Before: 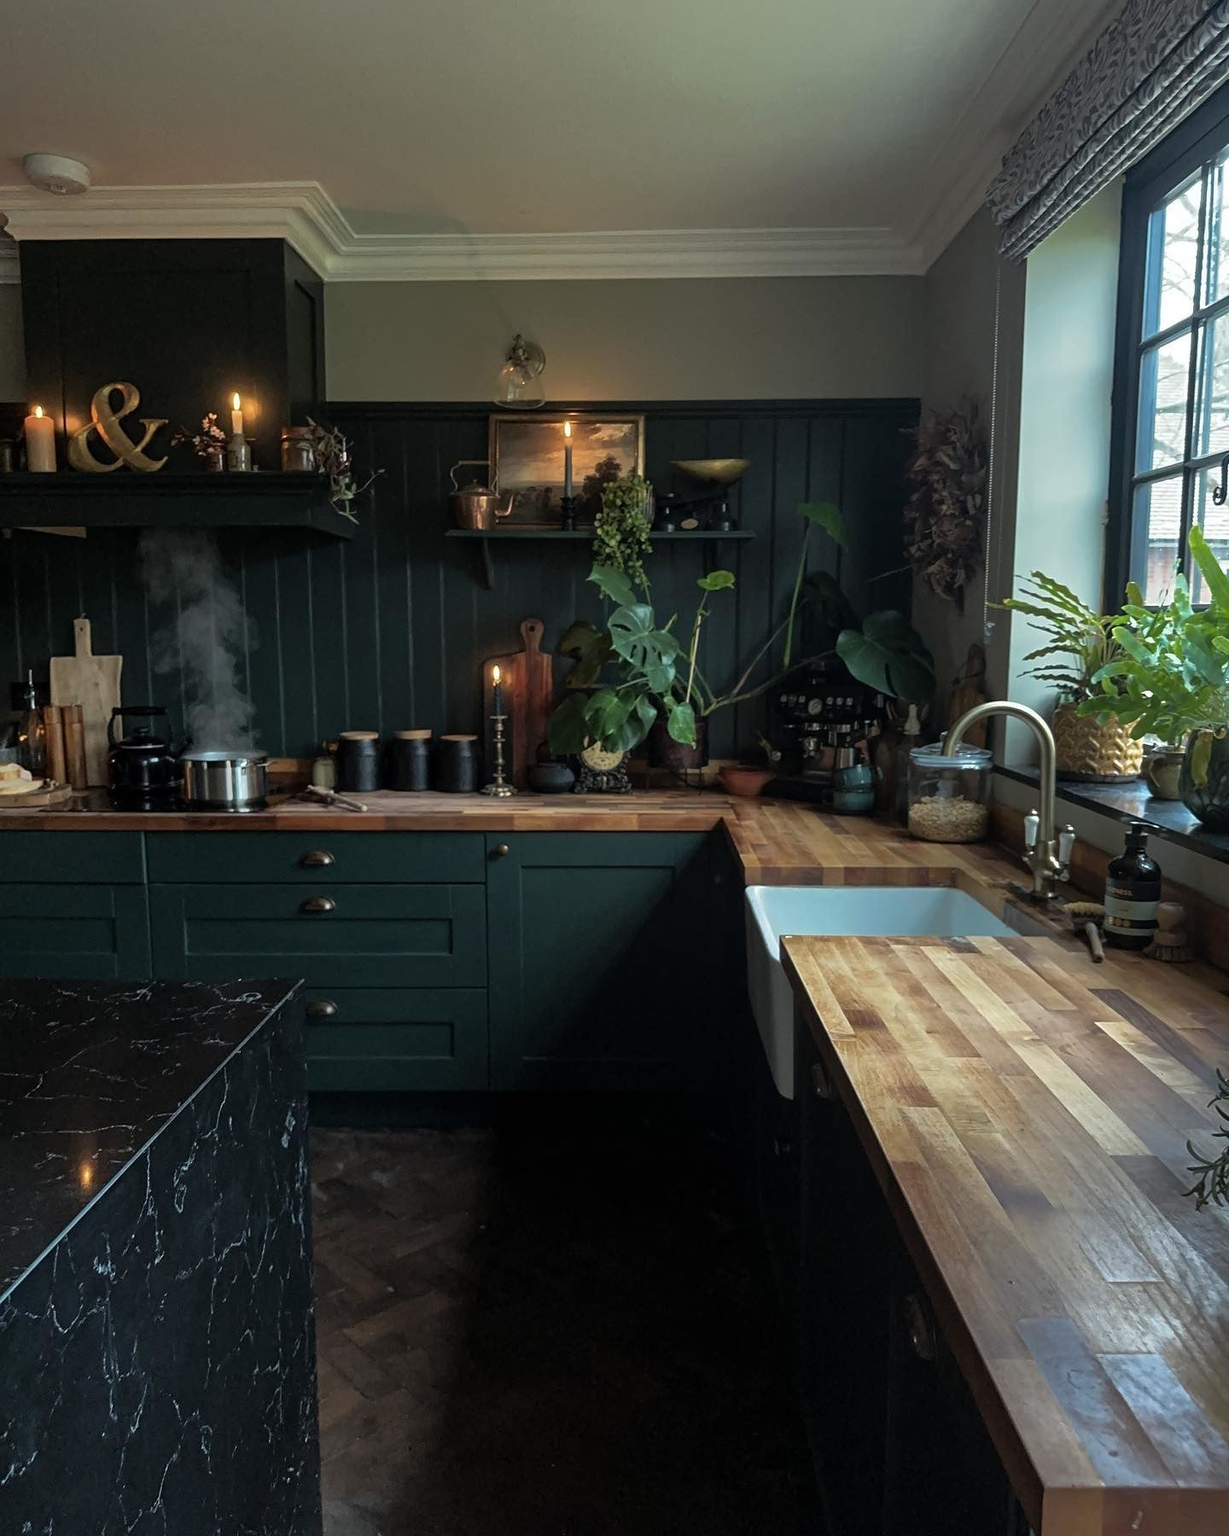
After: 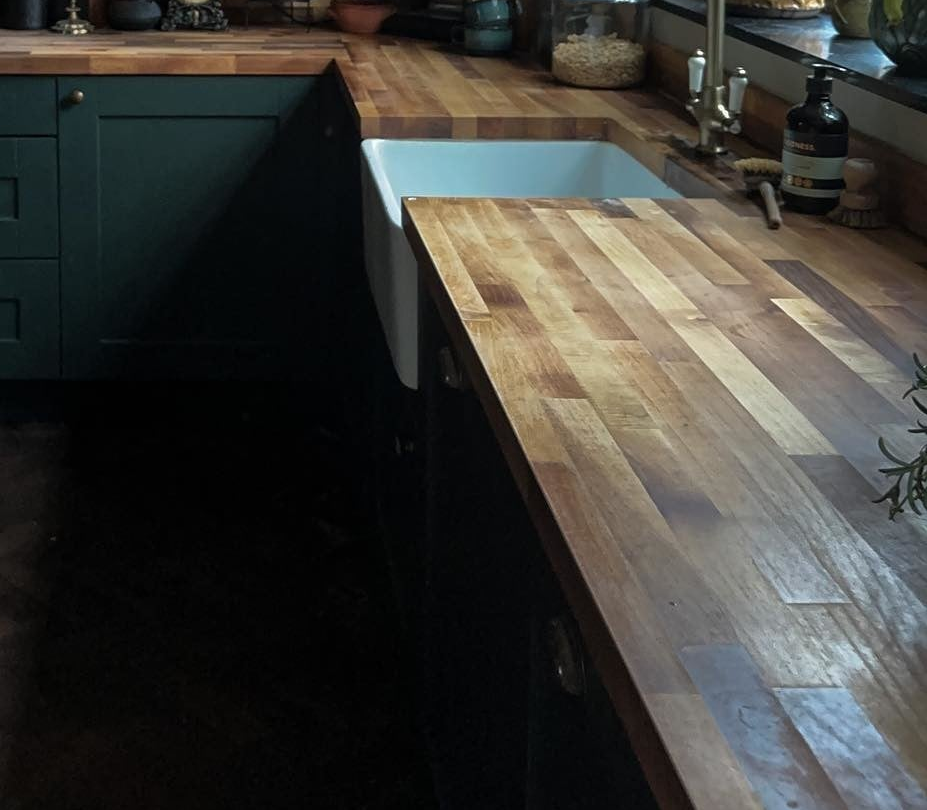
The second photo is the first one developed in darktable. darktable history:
crop and rotate: left 35.564%, top 49.995%, bottom 4.961%
